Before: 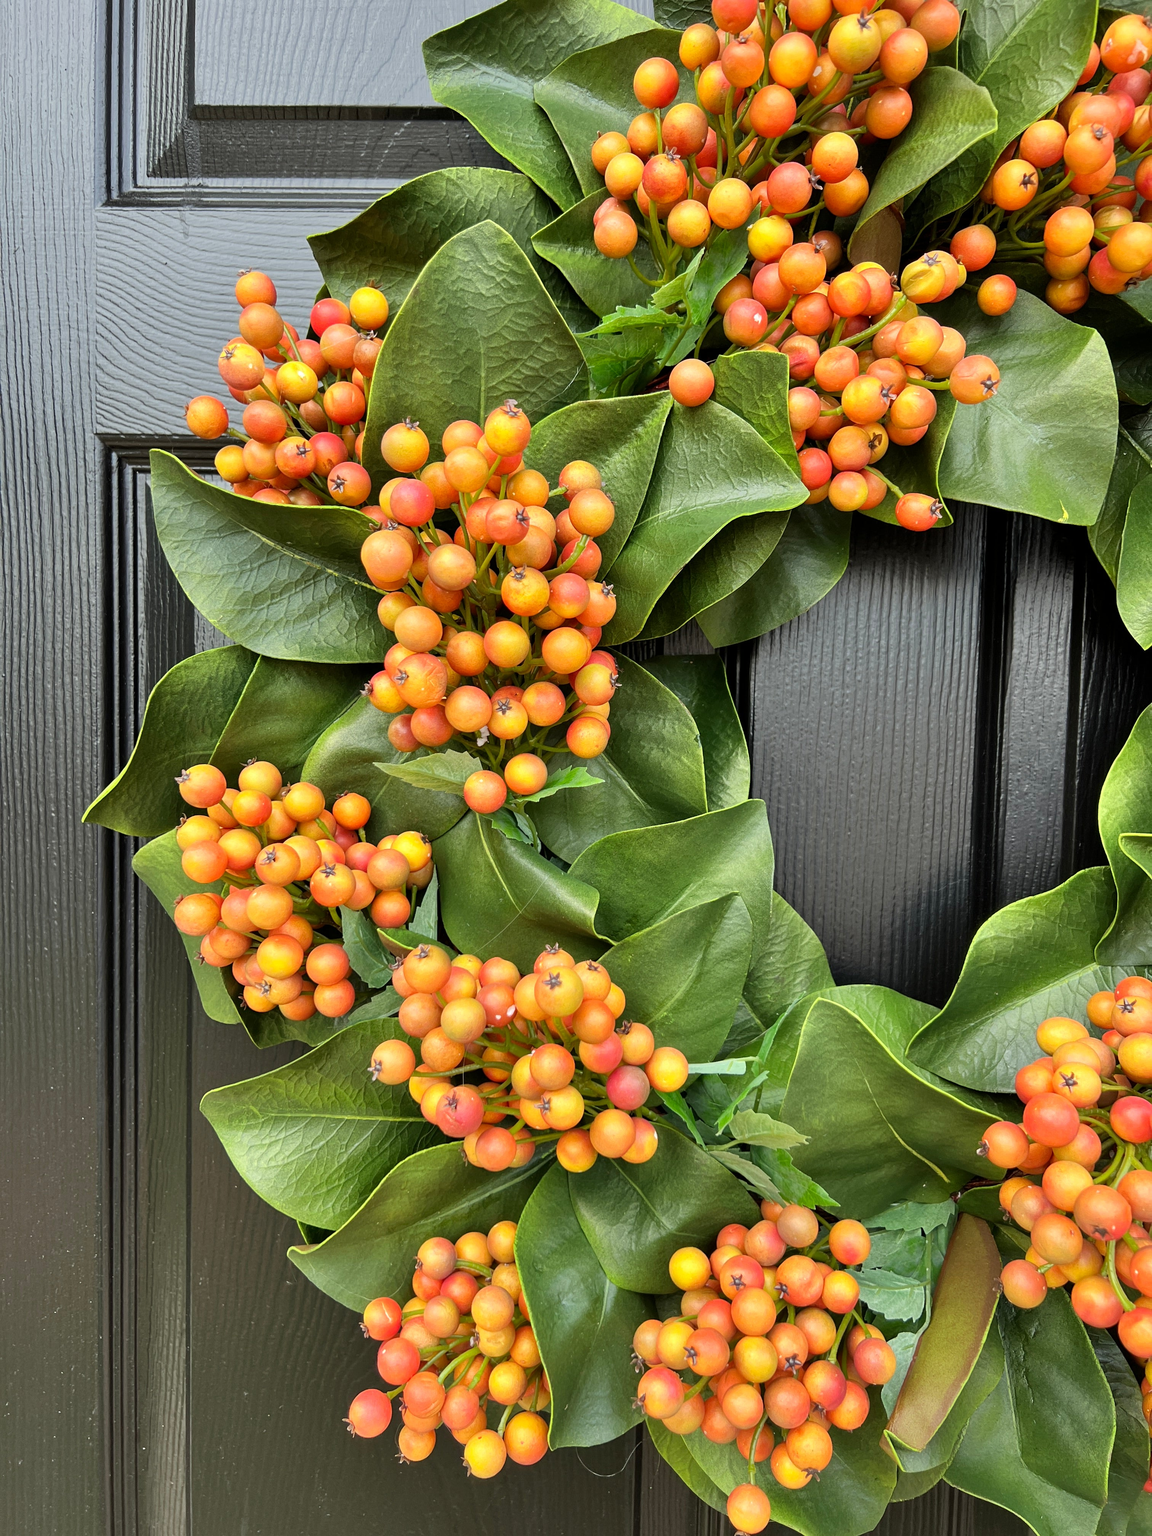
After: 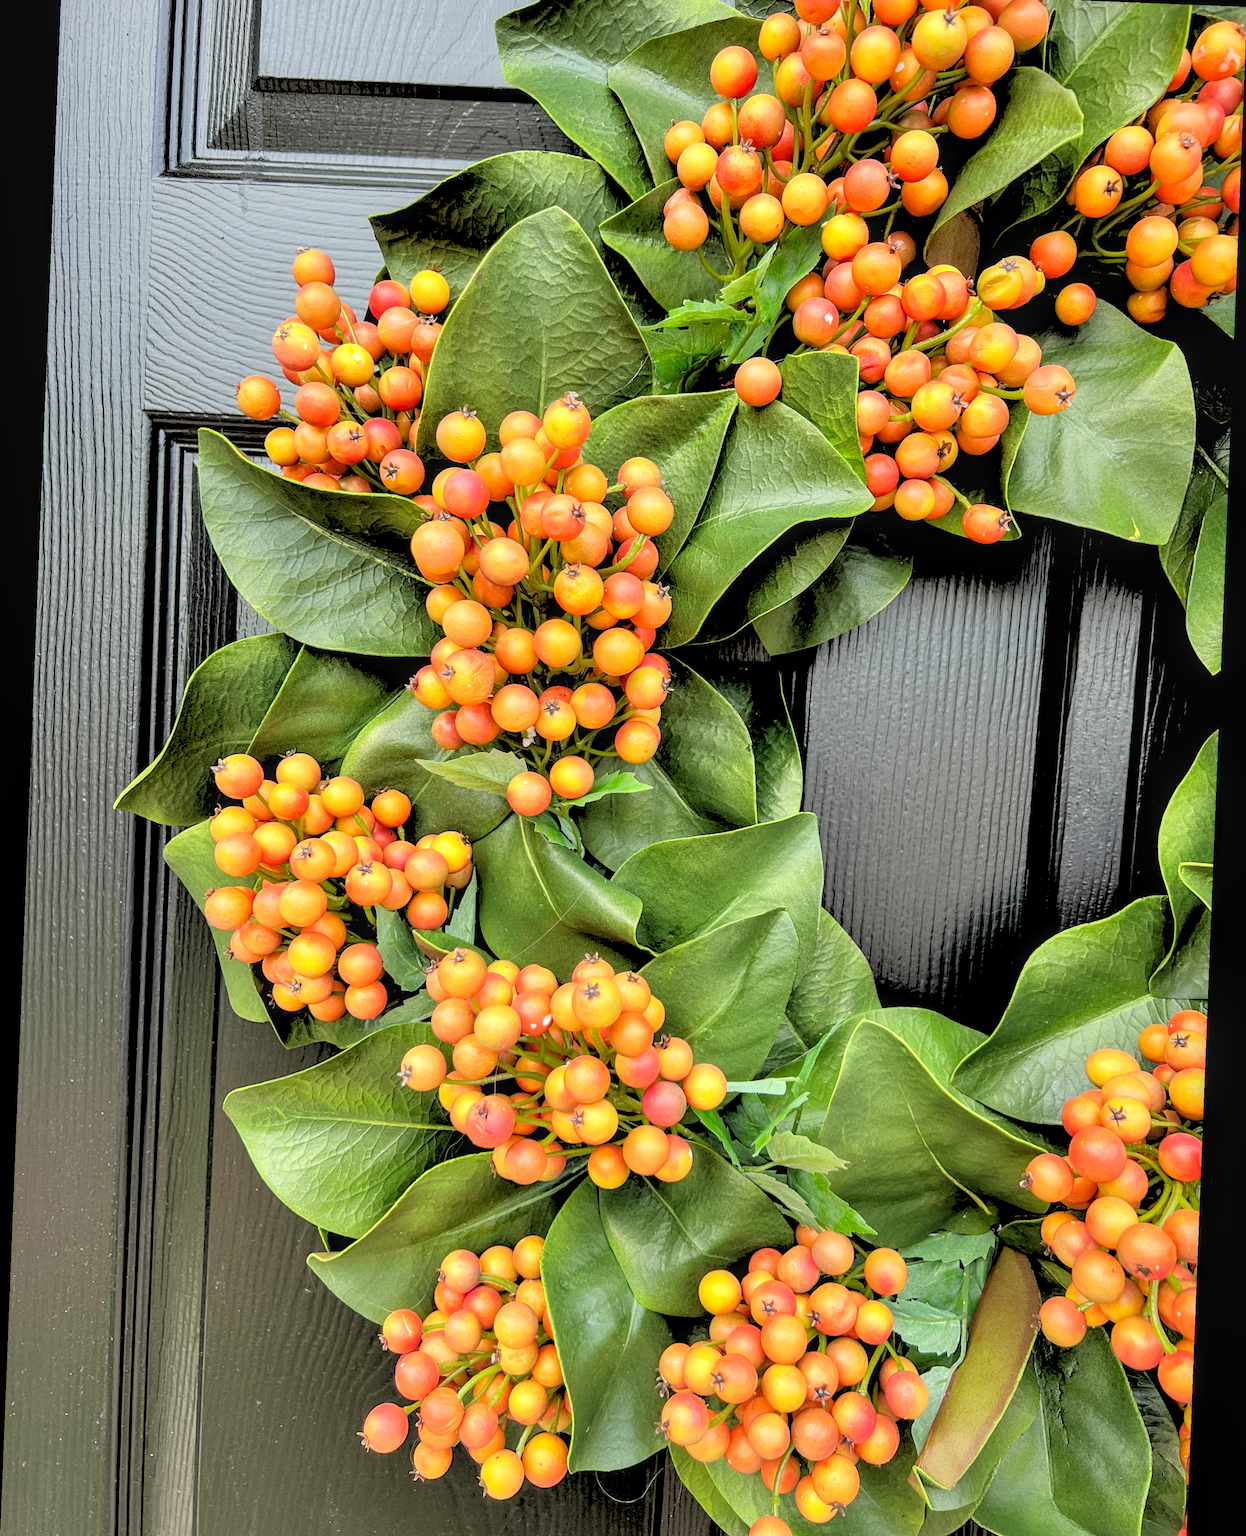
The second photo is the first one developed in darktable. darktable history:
rgb levels: levels [[0.027, 0.429, 0.996], [0, 0.5, 1], [0, 0.5, 1]]
local contrast: on, module defaults
tone equalizer: on, module defaults
crop and rotate: top 2.479%, bottom 3.018%
rotate and perspective: rotation 2.27°, automatic cropping off
